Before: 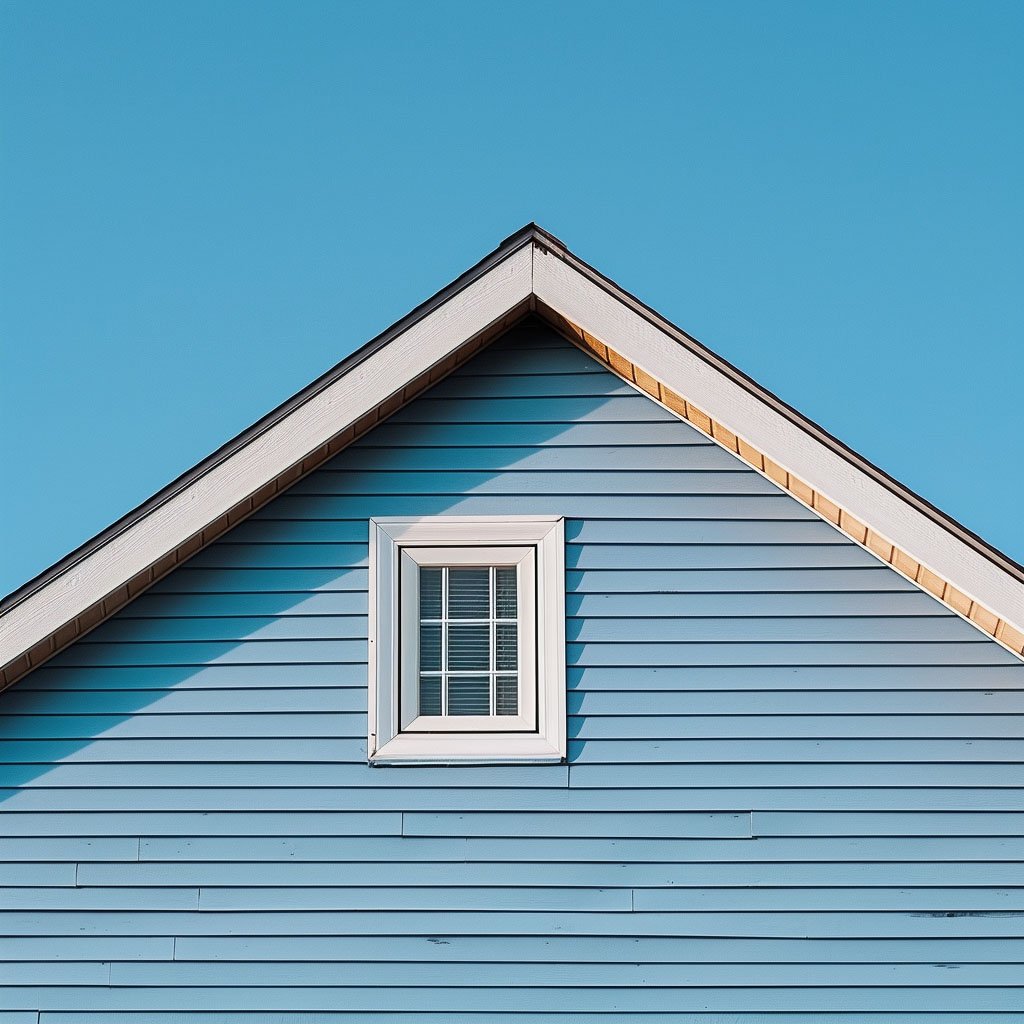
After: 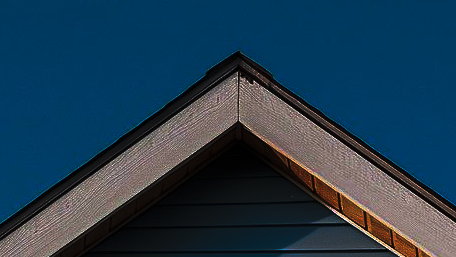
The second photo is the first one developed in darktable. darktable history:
crop: left 28.767%, top 16.784%, right 26.635%, bottom 58.035%
tone curve: curves: ch0 [(0, 0) (0.765, 0.349) (1, 1)], preserve colors none
